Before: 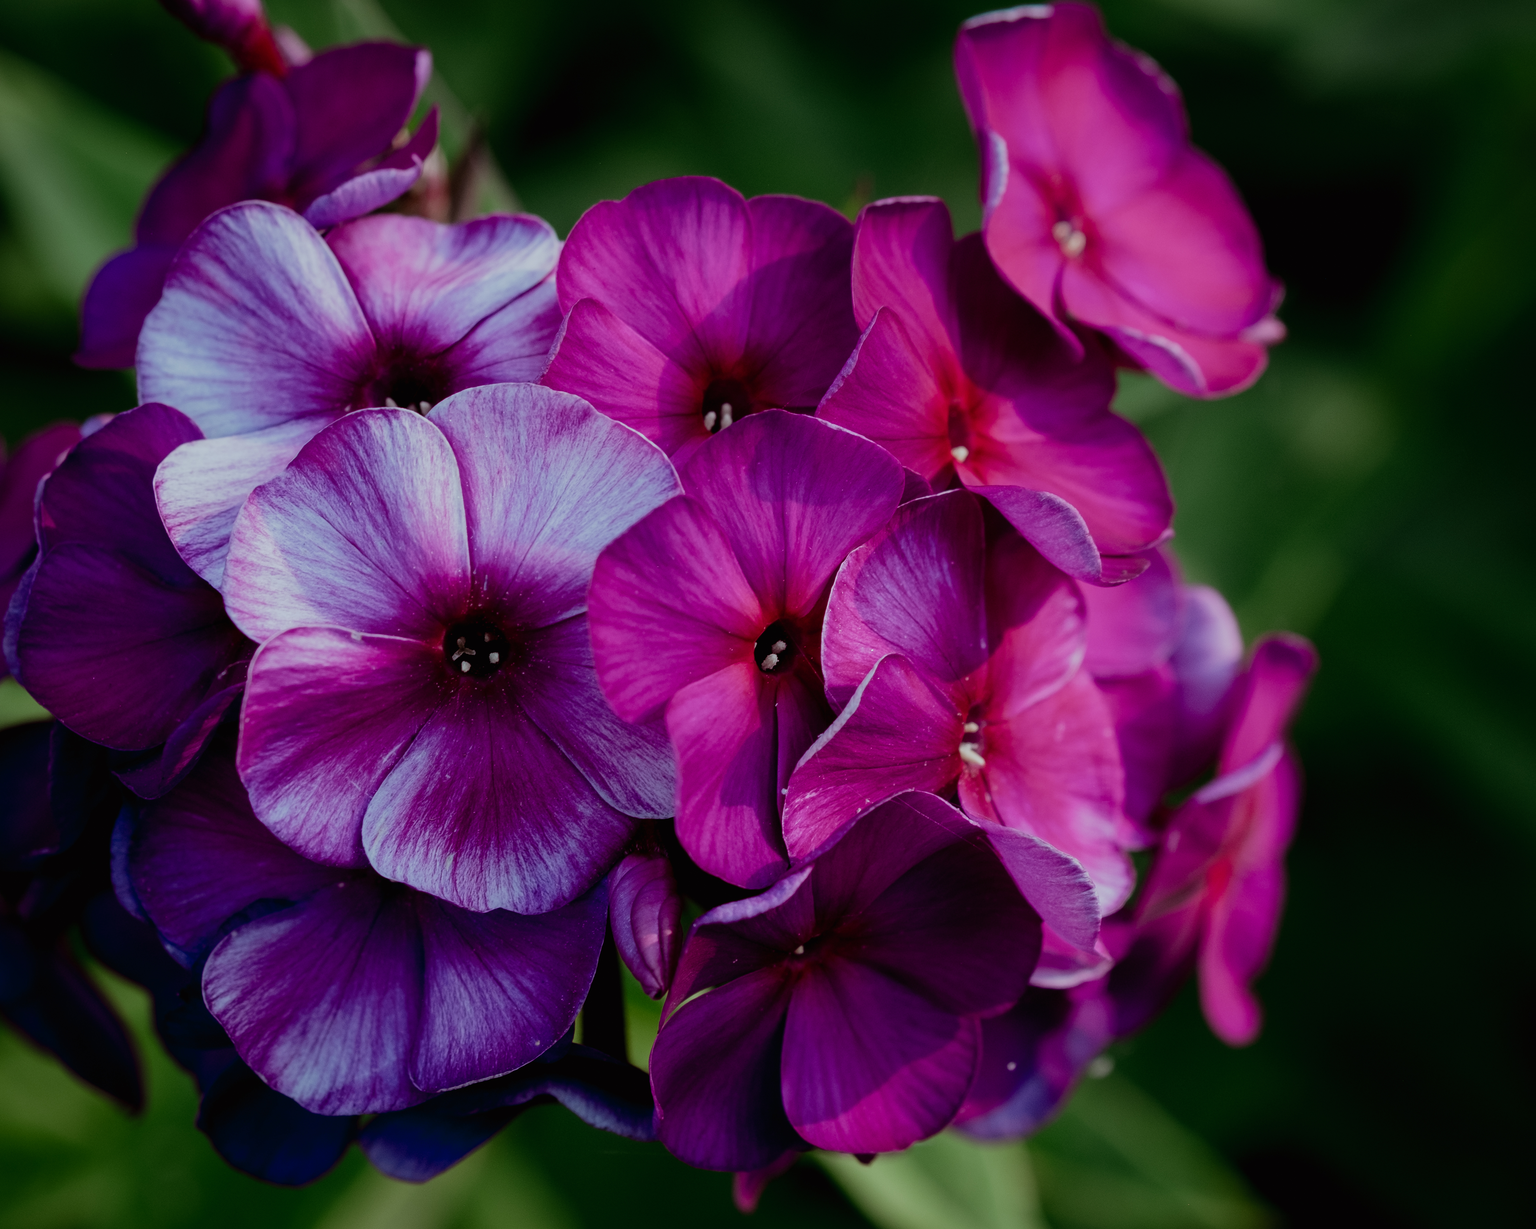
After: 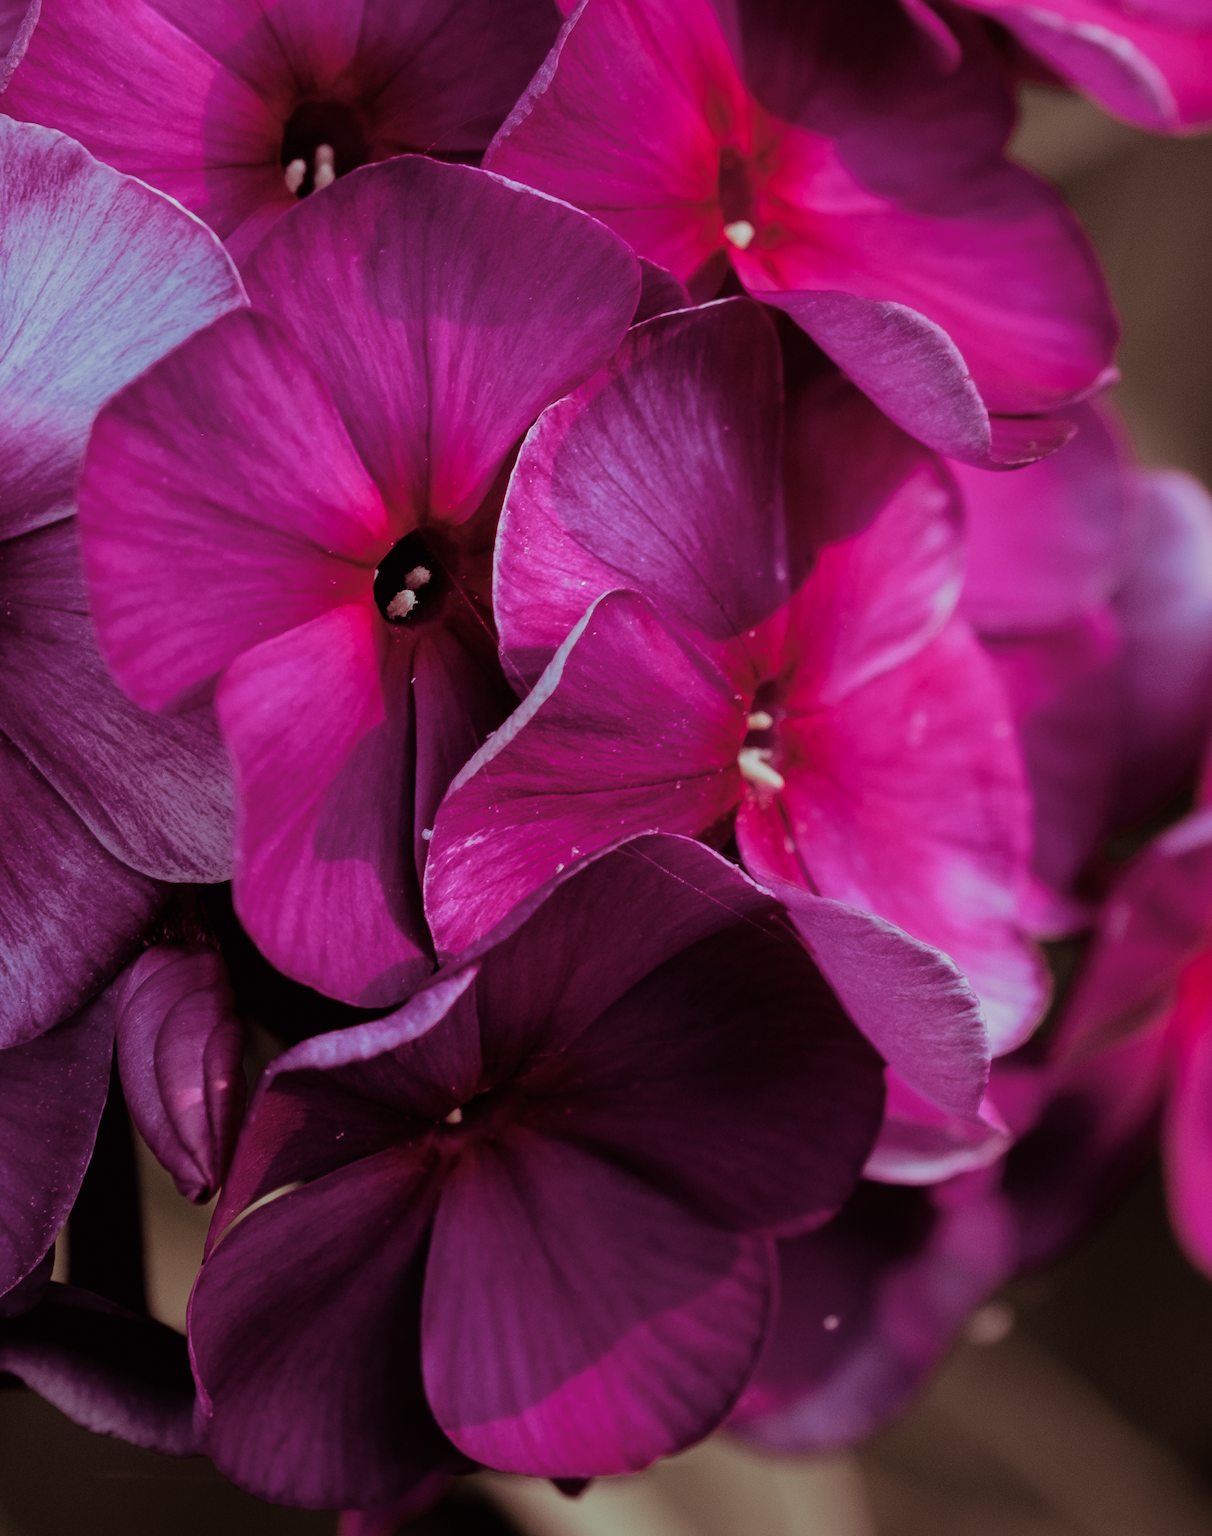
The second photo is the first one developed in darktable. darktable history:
crop: left 35.432%, top 26.233%, right 20.145%, bottom 3.432%
color zones: curves: ch1 [(0, 0.708) (0.088, 0.648) (0.245, 0.187) (0.429, 0.326) (0.571, 0.498) (0.714, 0.5) (0.857, 0.5) (1, 0.708)]
split-toning: highlights › hue 180°
